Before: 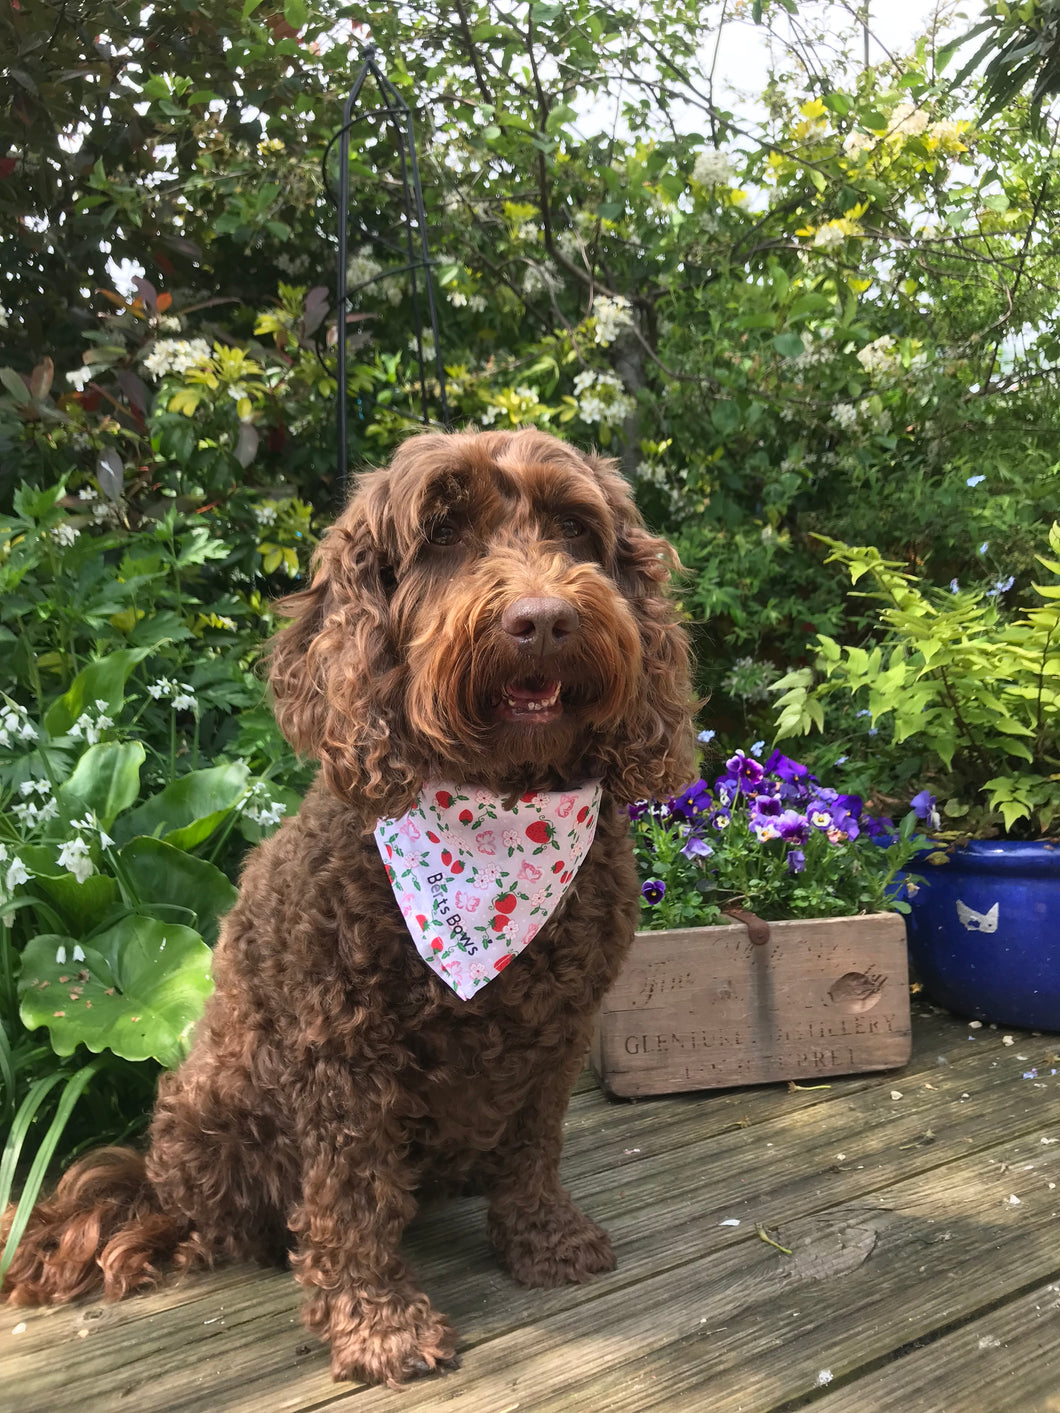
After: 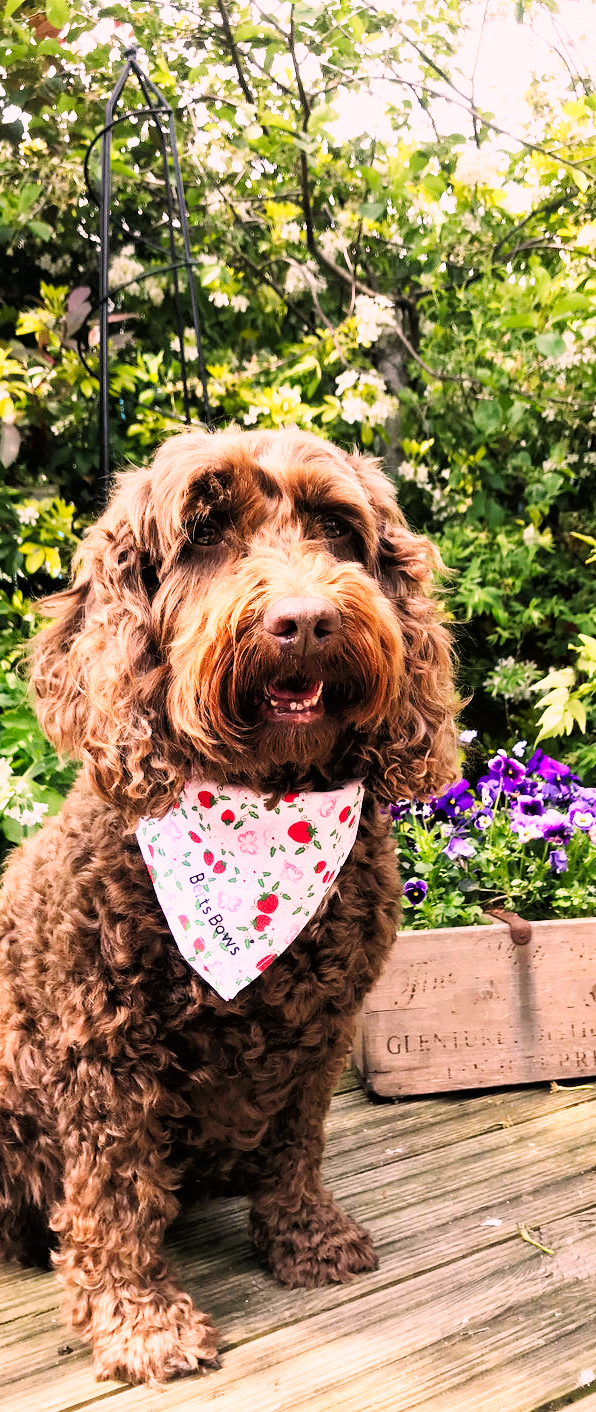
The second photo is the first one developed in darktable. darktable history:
crop and rotate: left 22.516%, right 21.234%
base curve: curves: ch0 [(0, 0.003) (0.001, 0.002) (0.006, 0.004) (0.02, 0.022) (0.048, 0.086) (0.094, 0.234) (0.162, 0.431) (0.258, 0.629) (0.385, 0.8) (0.548, 0.918) (0.751, 0.988) (1, 1)], preserve colors none
color correction: highlights a* 14.52, highlights b* 4.84
tone curve: curves: ch0 [(0, 0) (0.118, 0.034) (0.182, 0.124) (0.265, 0.214) (0.504, 0.508) (0.783, 0.825) (1, 1)], color space Lab, linked channels, preserve colors none
